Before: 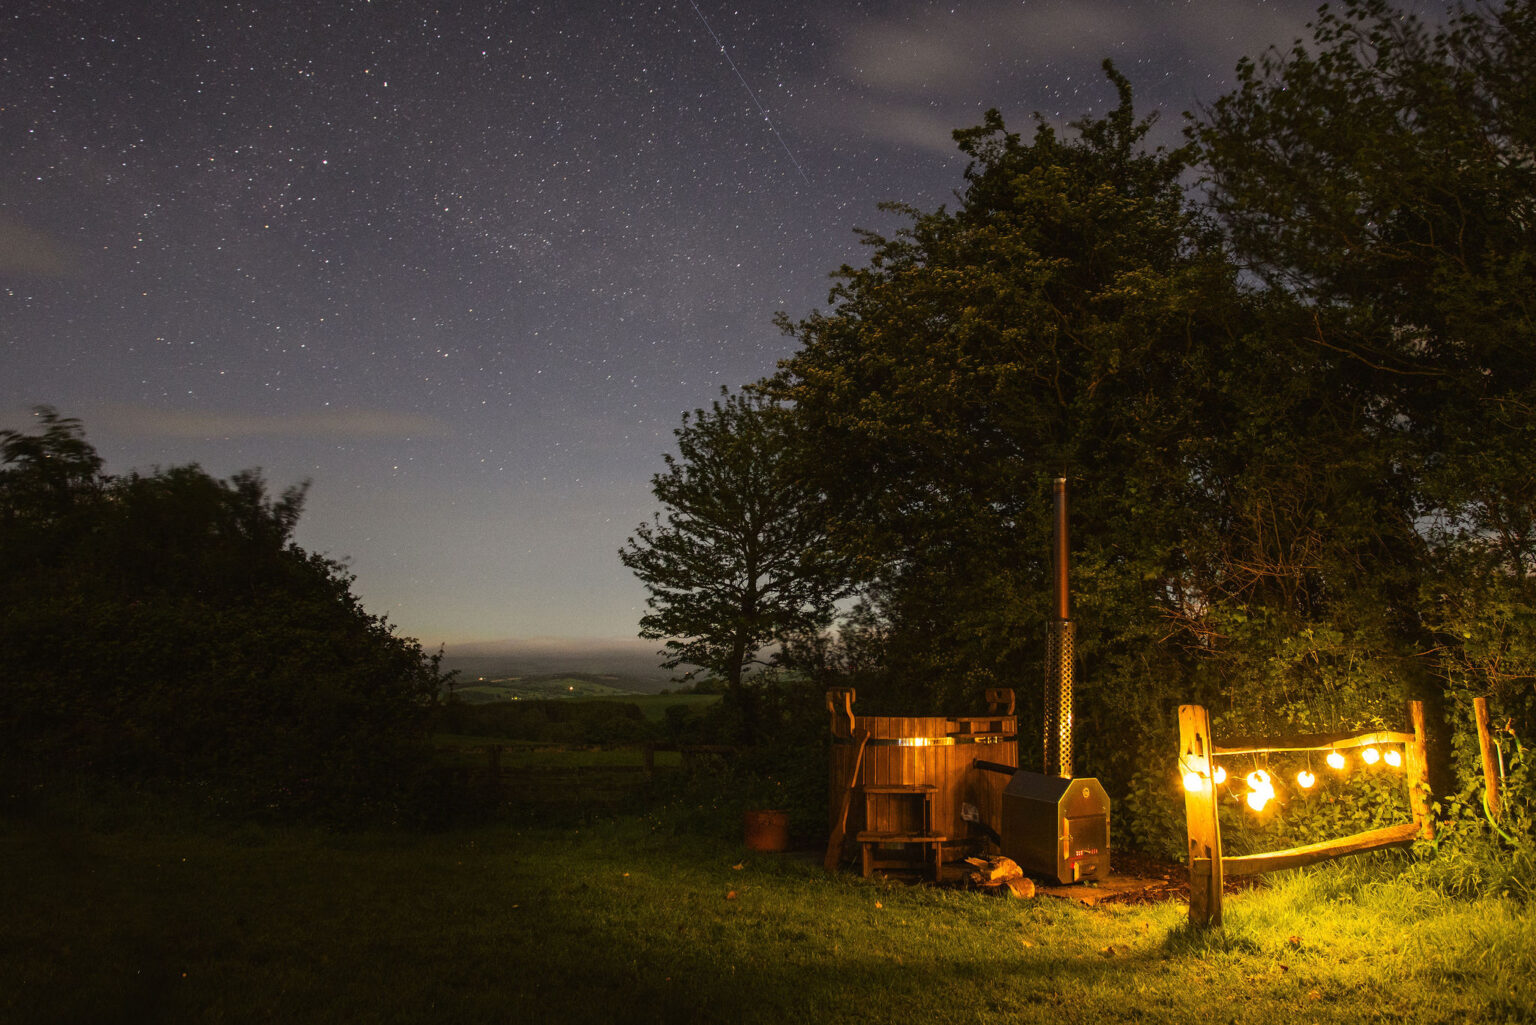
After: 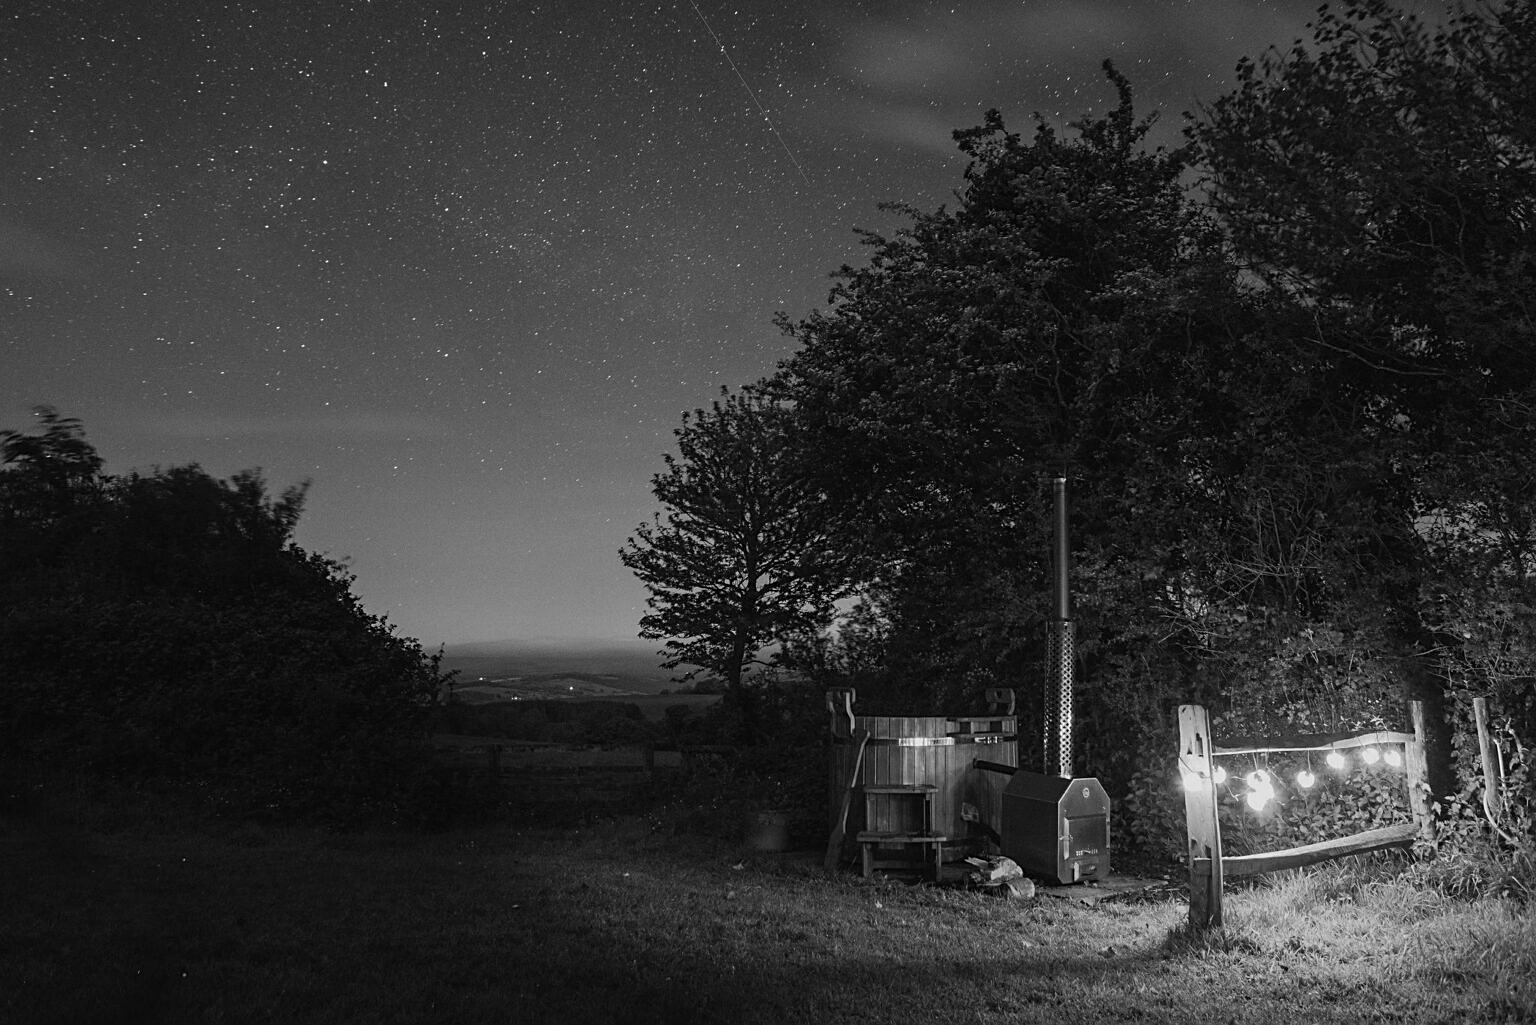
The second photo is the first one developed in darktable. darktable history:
sharpen: on, module defaults
shadows and highlights: radius 121.13, shadows 21.4, white point adjustment -9.72, highlights -14.39, soften with gaussian
monochrome: on, module defaults
